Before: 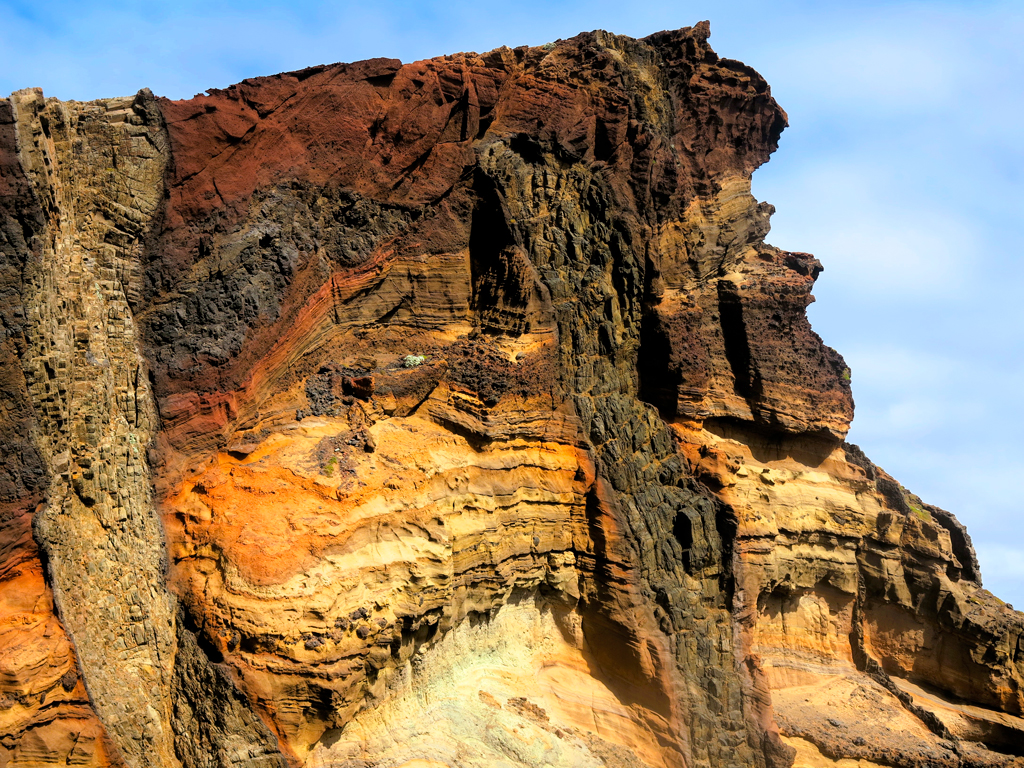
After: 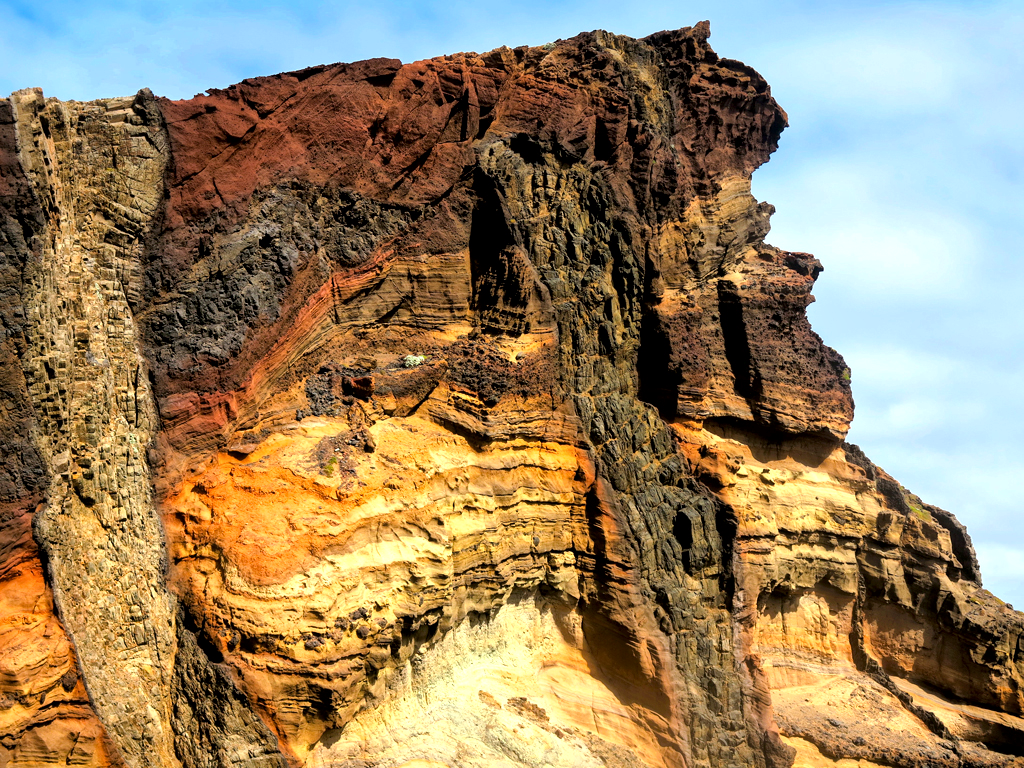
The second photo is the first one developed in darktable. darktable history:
local contrast: mode bilateral grid, contrast 20, coarseness 20, detail 150%, midtone range 0.2
exposure: exposure 0.236 EV, compensate highlight preservation false
